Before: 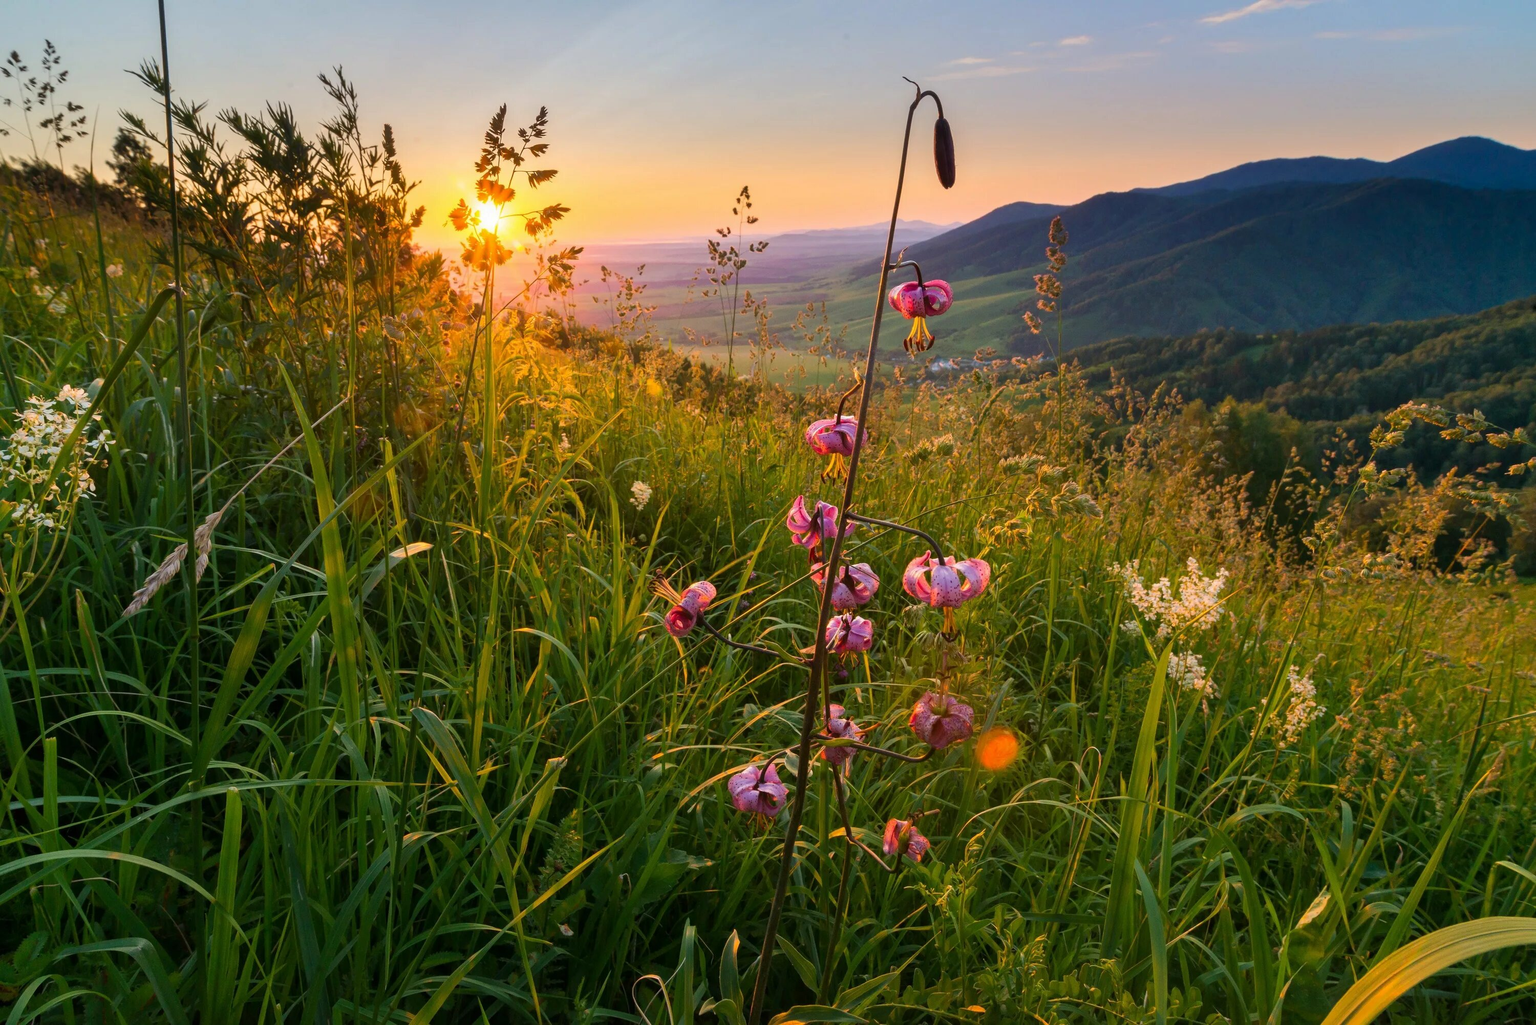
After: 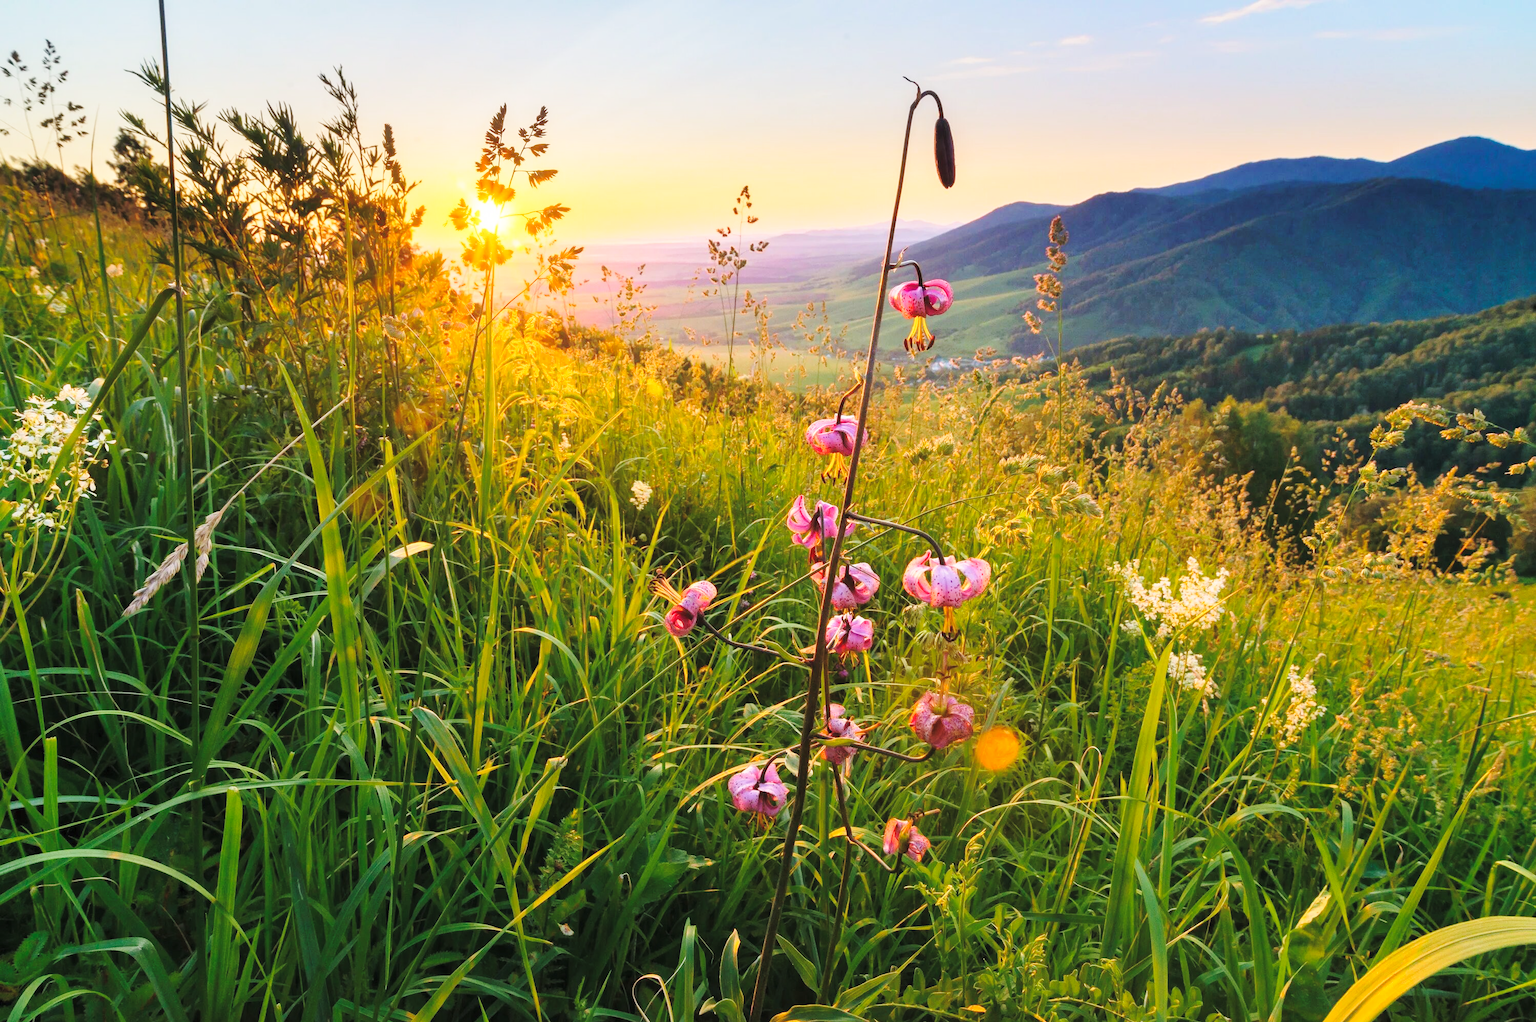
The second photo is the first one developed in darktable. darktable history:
contrast brightness saturation: brightness 0.15
base curve: curves: ch0 [(0, 0) (0.028, 0.03) (0.121, 0.232) (0.46, 0.748) (0.859, 0.968) (1, 1)], preserve colors none
crop: top 0.05%, bottom 0.098%
